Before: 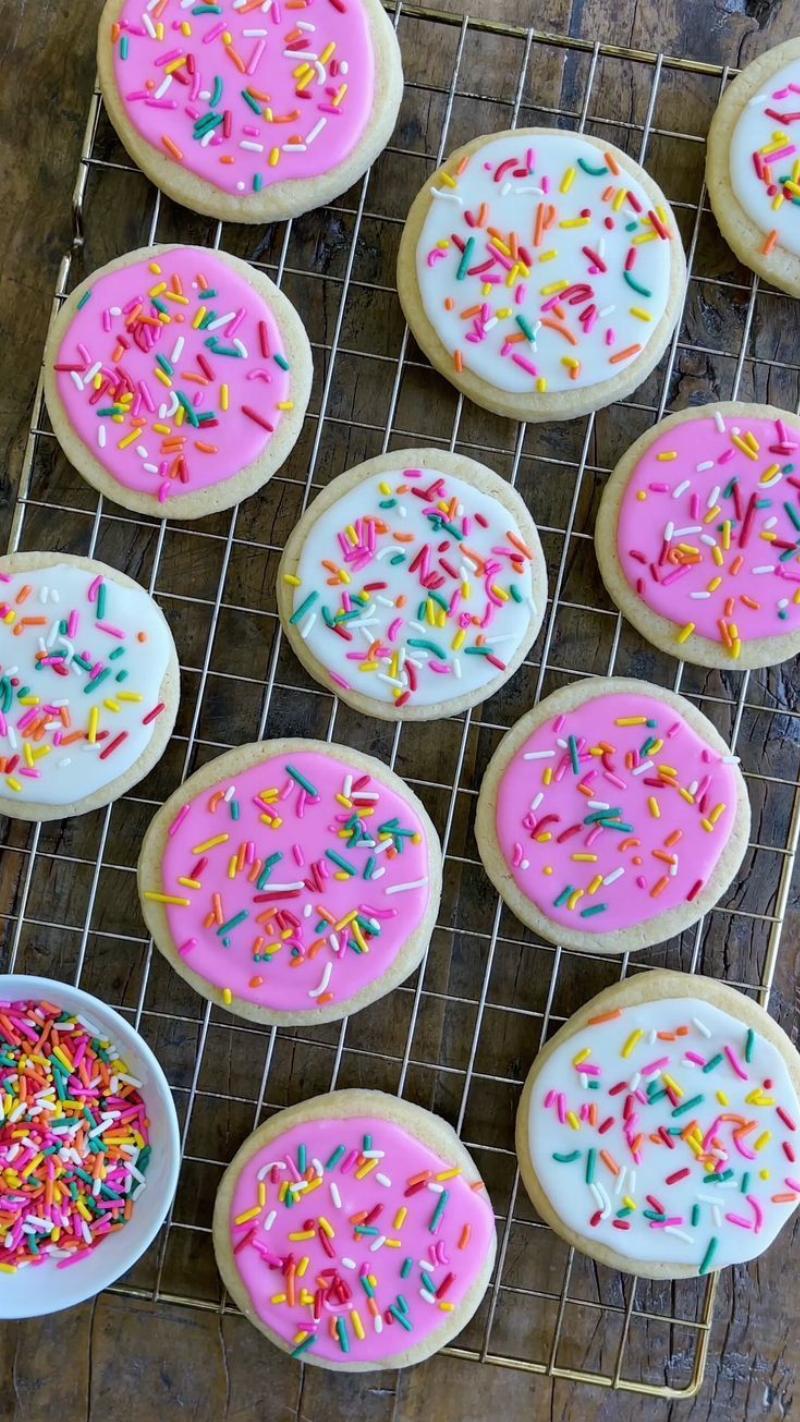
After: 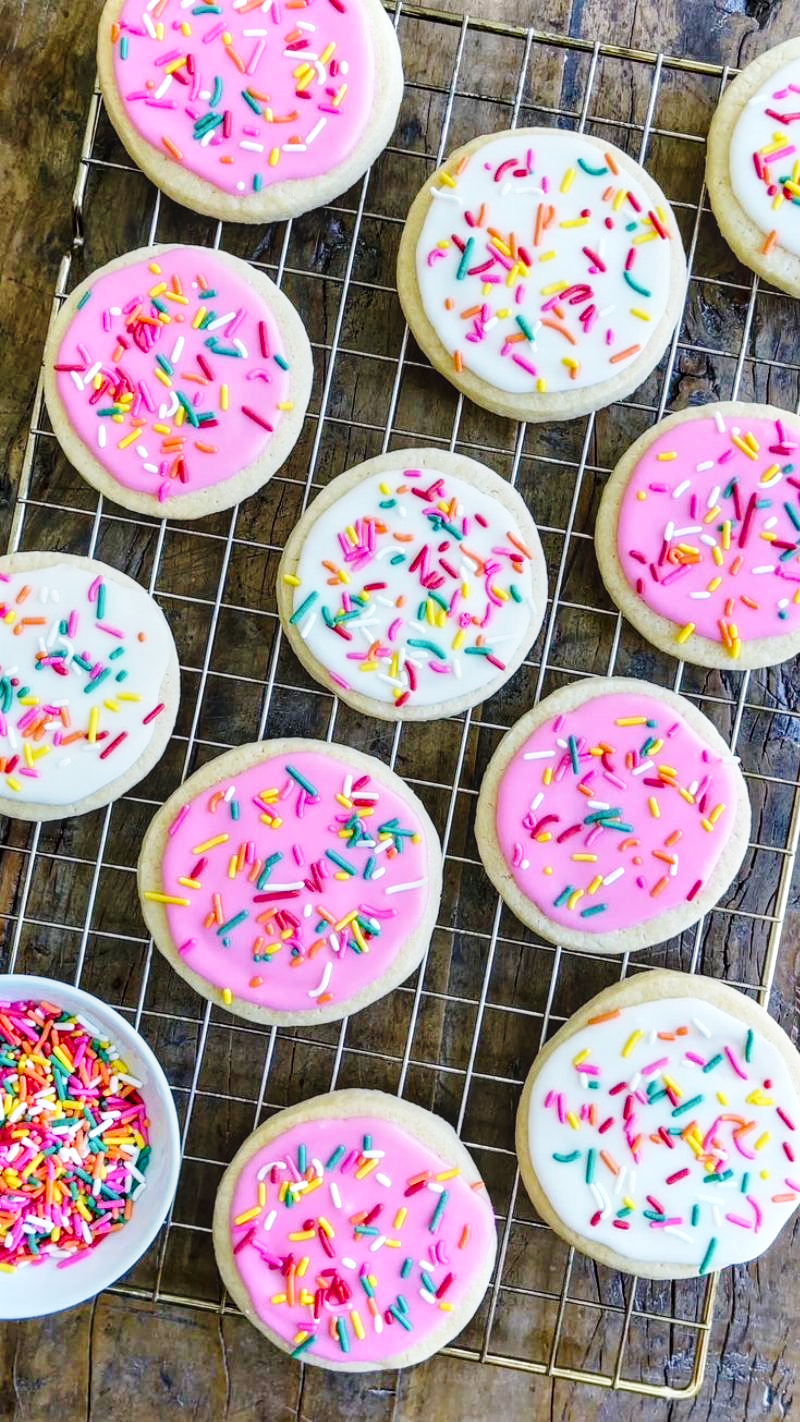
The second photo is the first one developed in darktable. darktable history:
local contrast: highlights 56%, shadows 52%, detail 130%, midtone range 0.457
base curve: curves: ch0 [(0, 0) (0.028, 0.03) (0.121, 0.232) (0.46, 0.748) (0.859, 0.968) (1, 1)], preserve colors none
